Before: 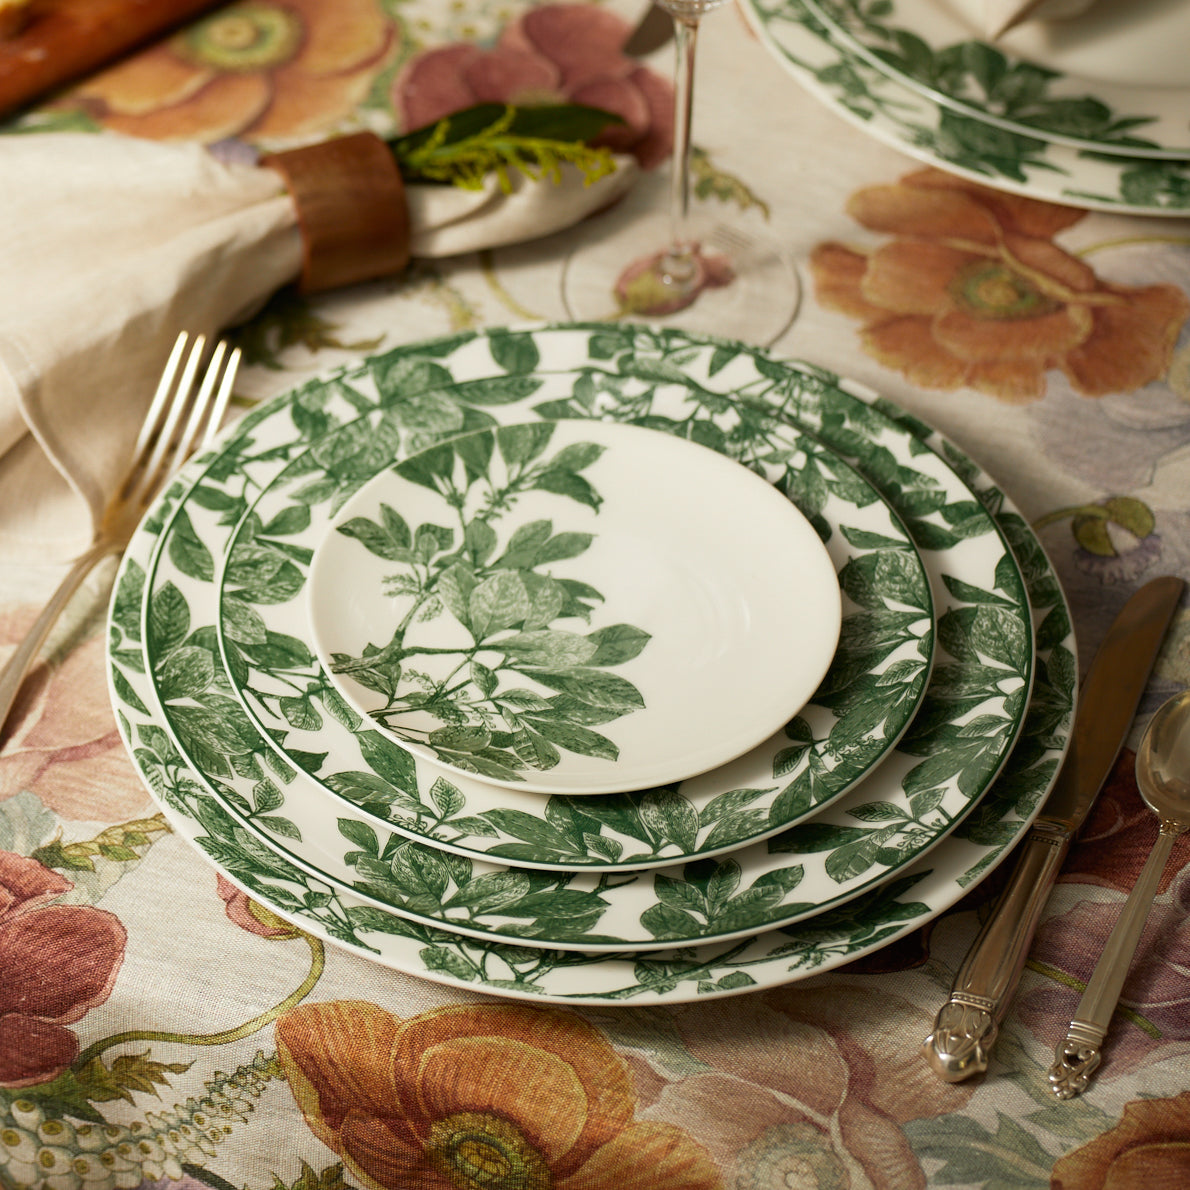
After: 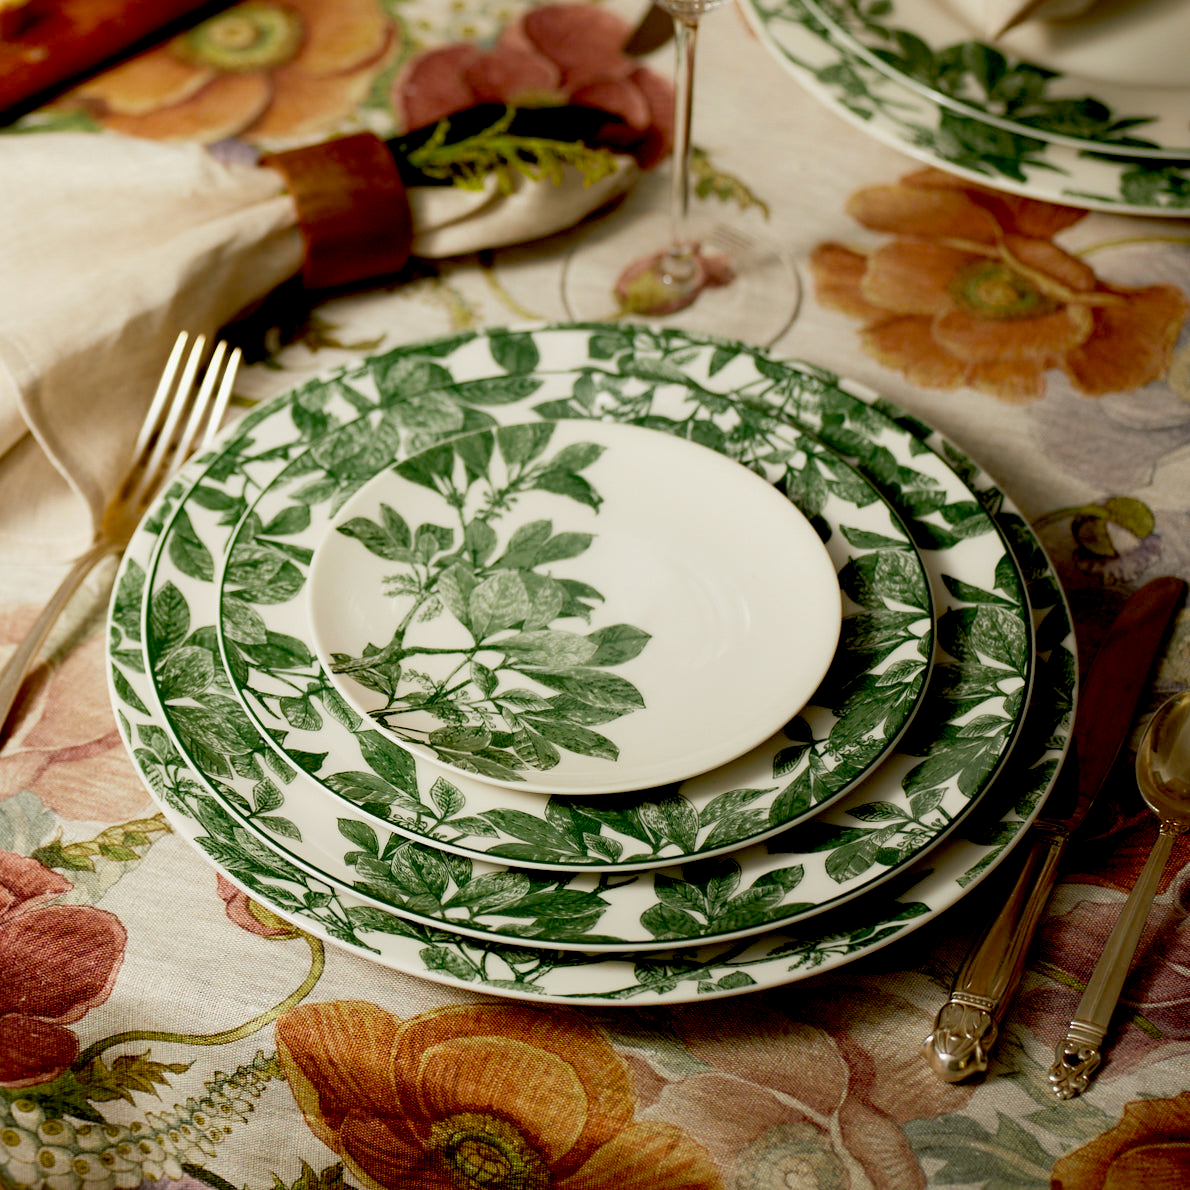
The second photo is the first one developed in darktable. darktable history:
white balance: emerald 1
exposure: black level correction 0.029, exposure -0.073 EV, compensate highlight preservation false
